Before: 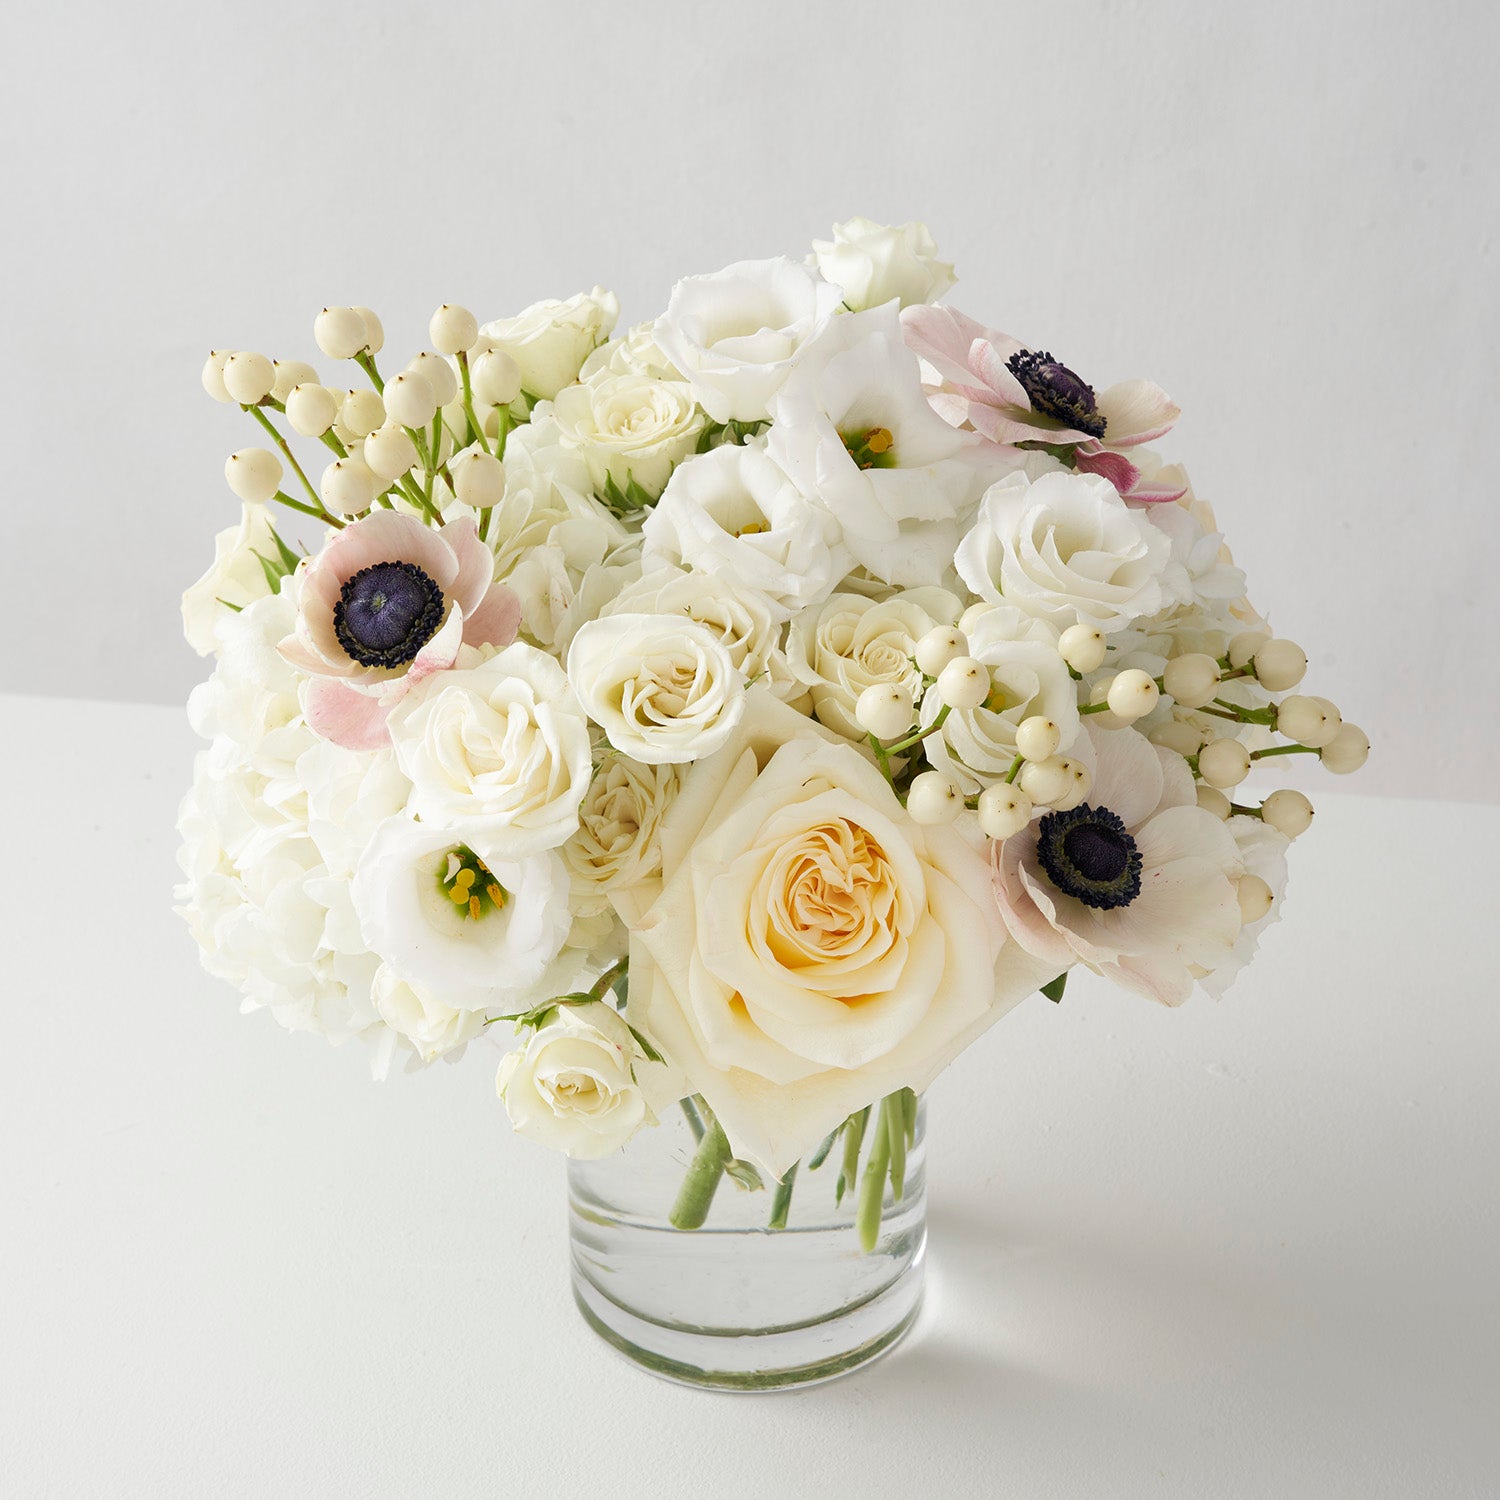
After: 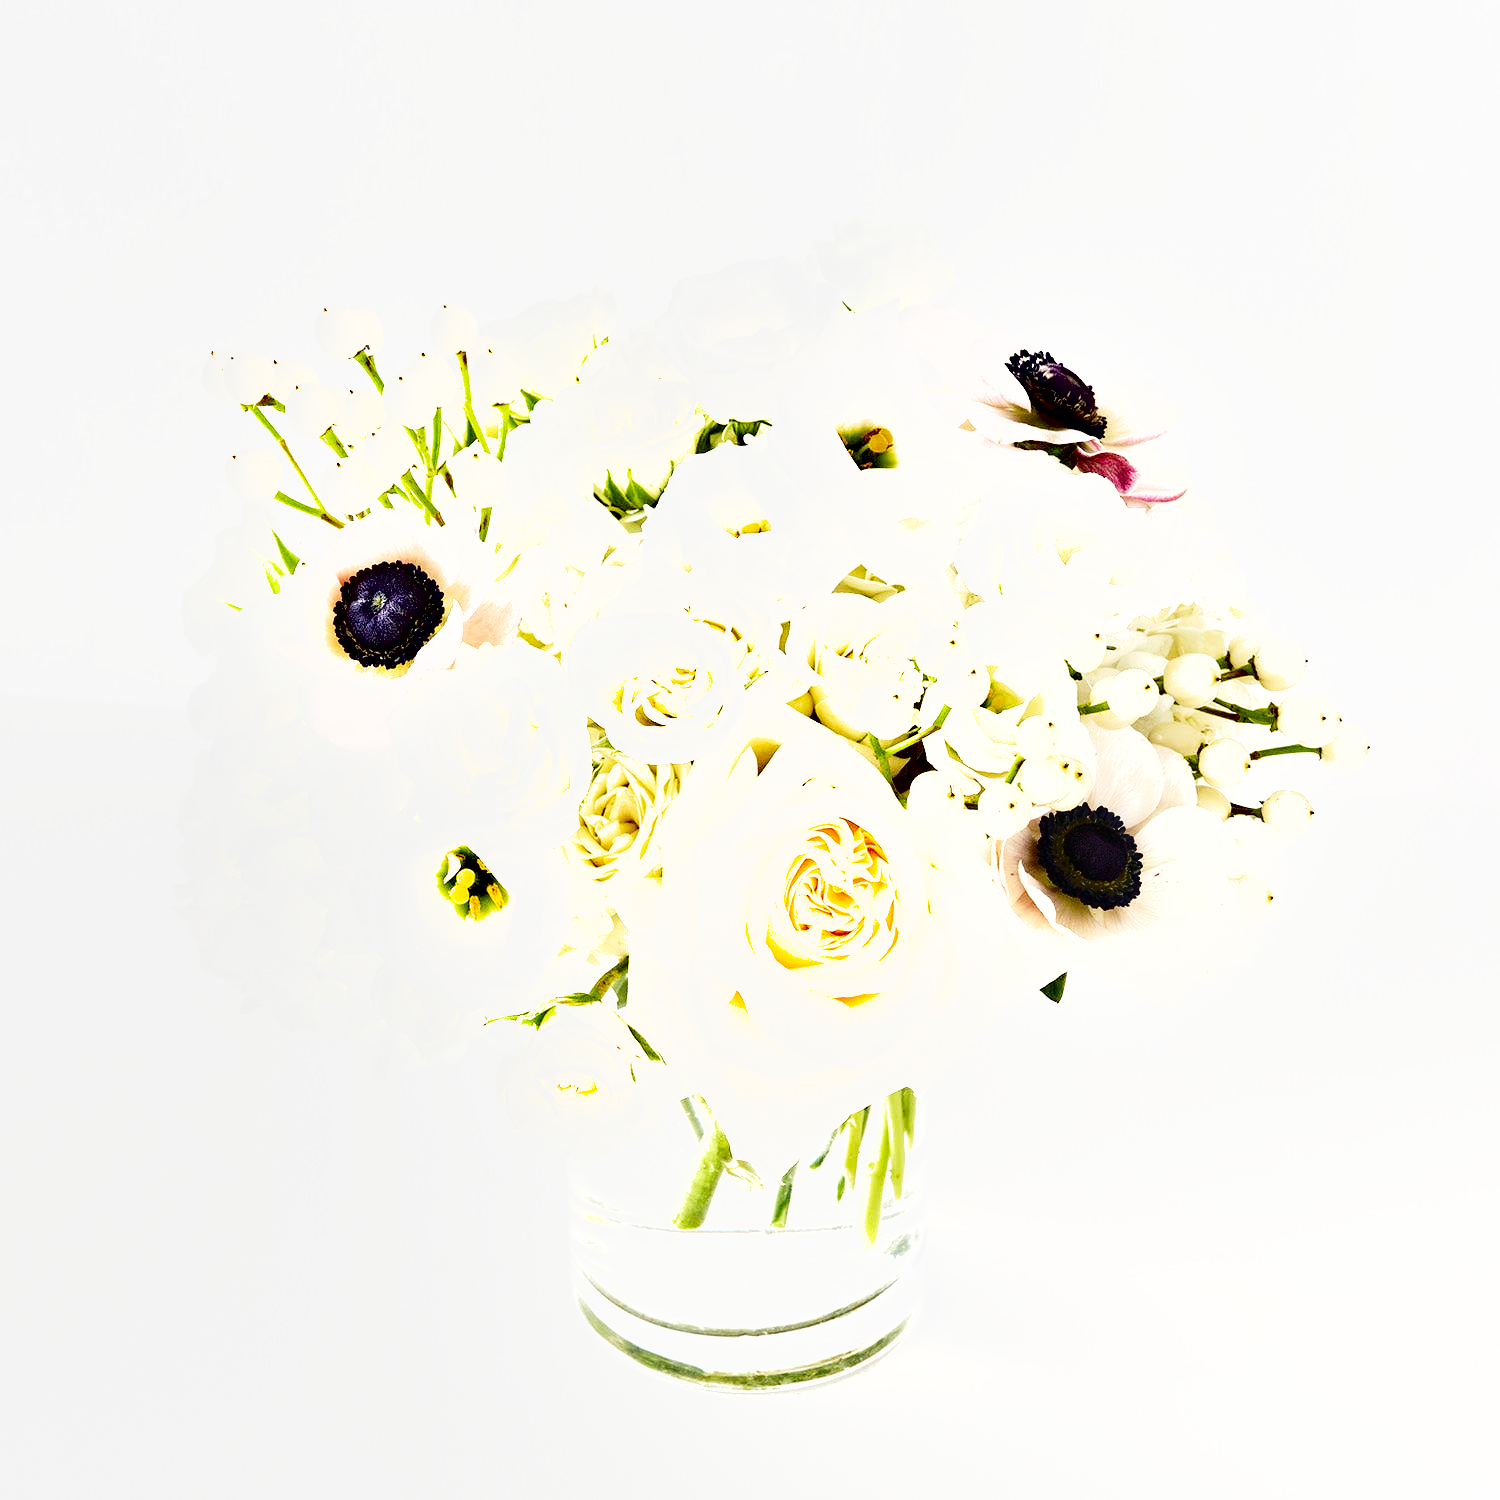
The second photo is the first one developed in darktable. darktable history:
shadows and highlights: soften with gaussian
exposure: black level correction 0, exposure 1.475 EV, compensate exposure bias true, compensate highlight preservation false
base curve: curves: ch0 [(0, 0) (0.032, 0.025) (0.121, 0.166) (0.206, 0.329) (0.605, 0.79) (1, 1)], preserve colors none
